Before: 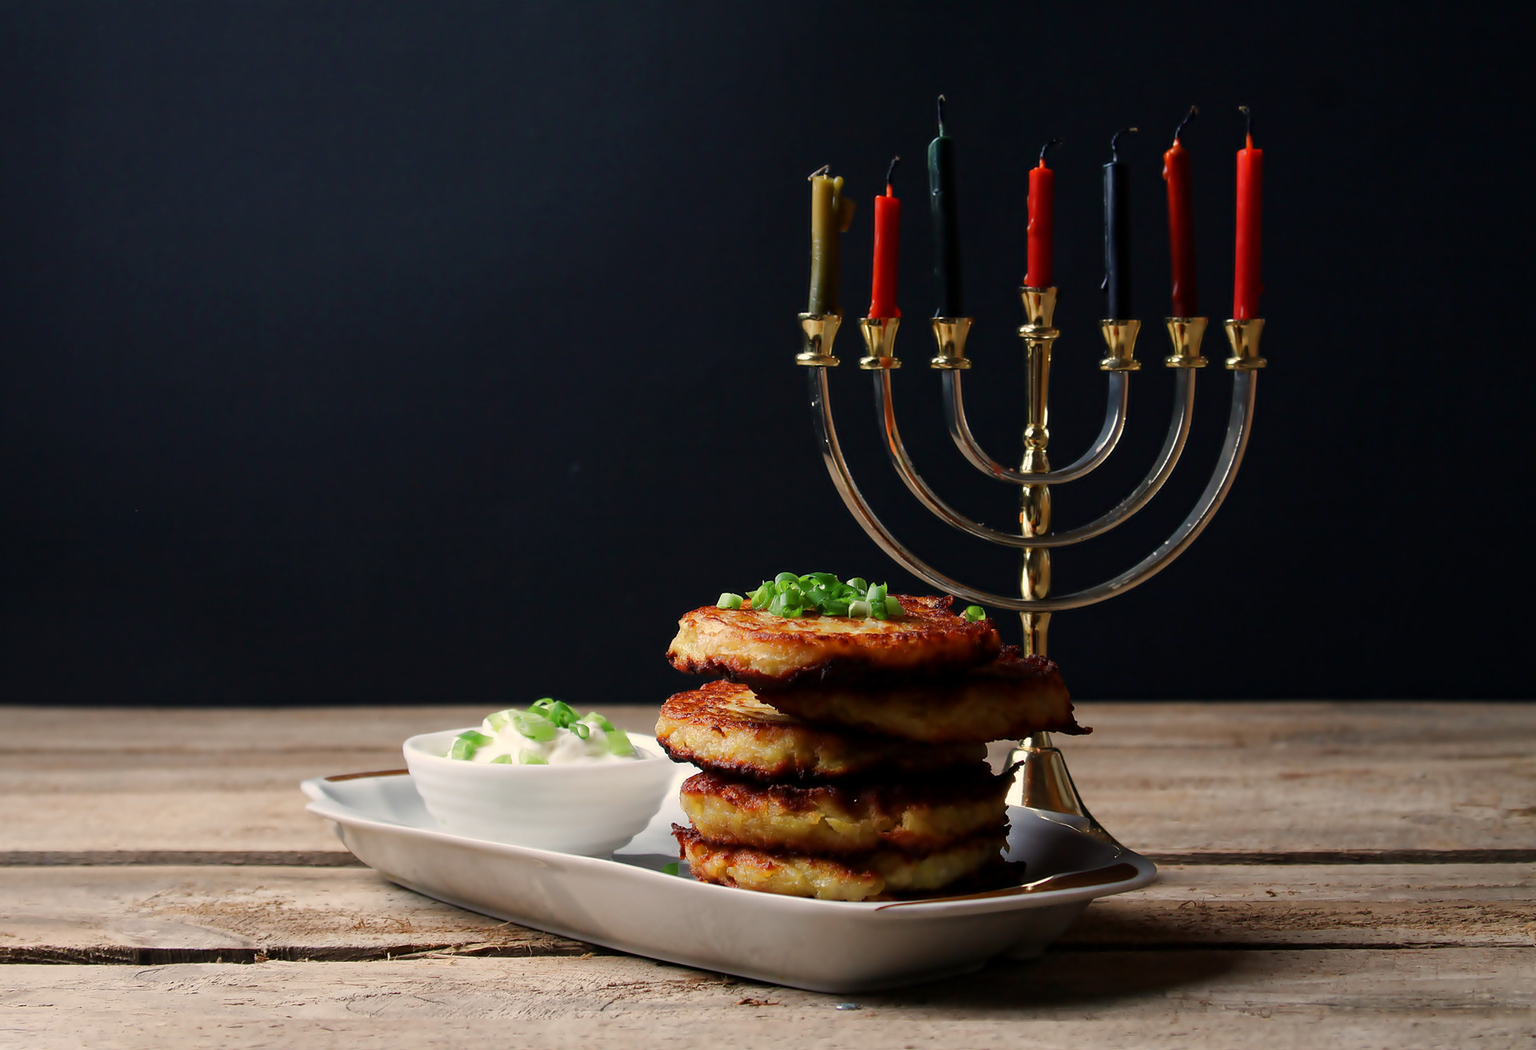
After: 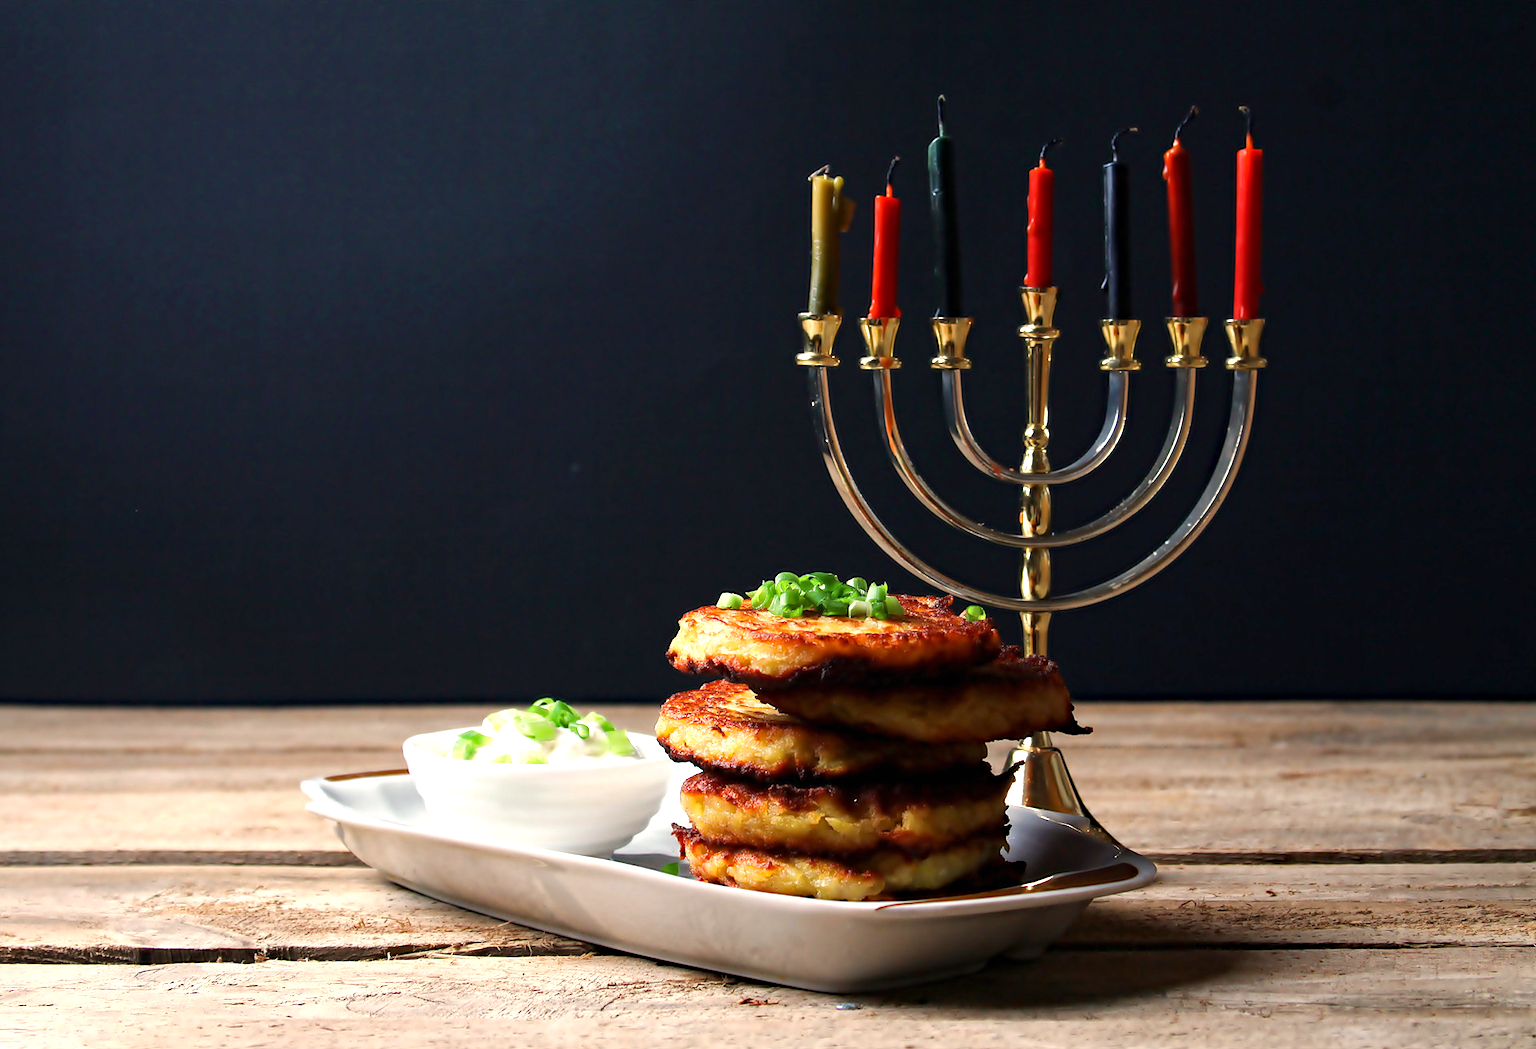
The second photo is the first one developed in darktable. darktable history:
exposure: black level correction 0, exposure 0.9 EV, compensate highlight preservation false
haze removal: adaptive false
